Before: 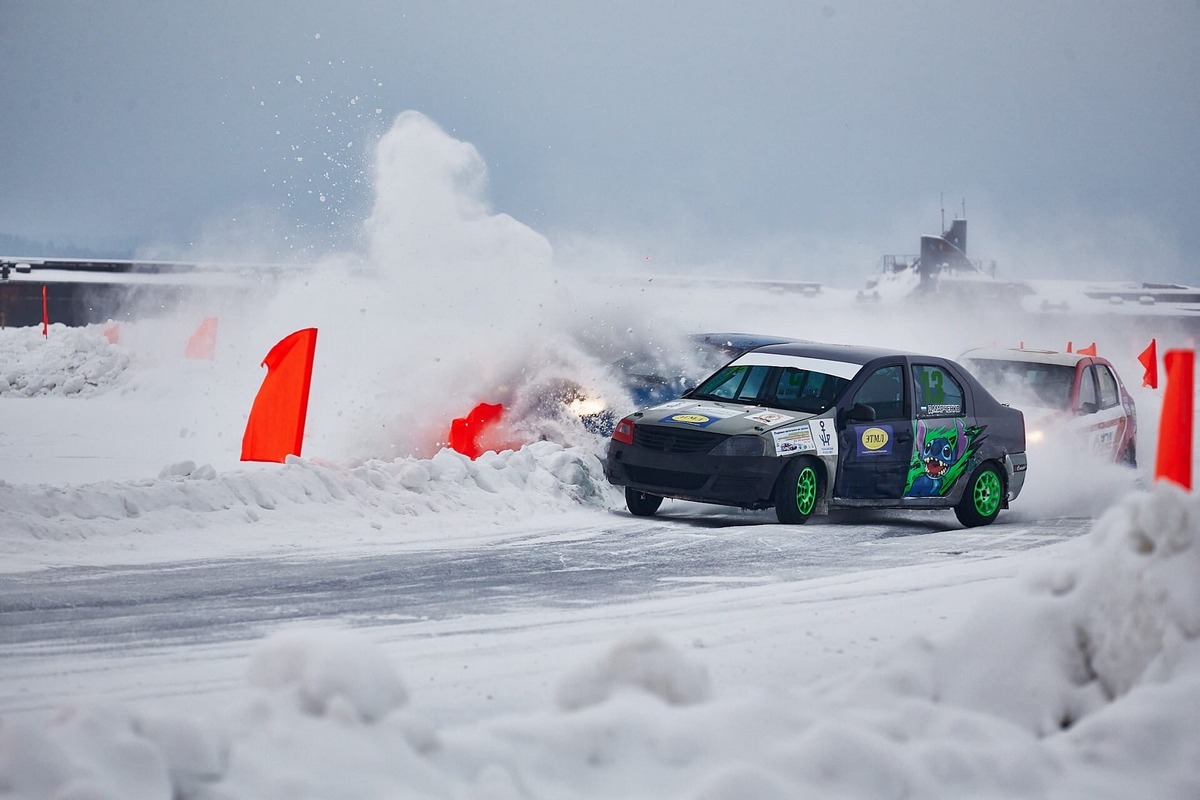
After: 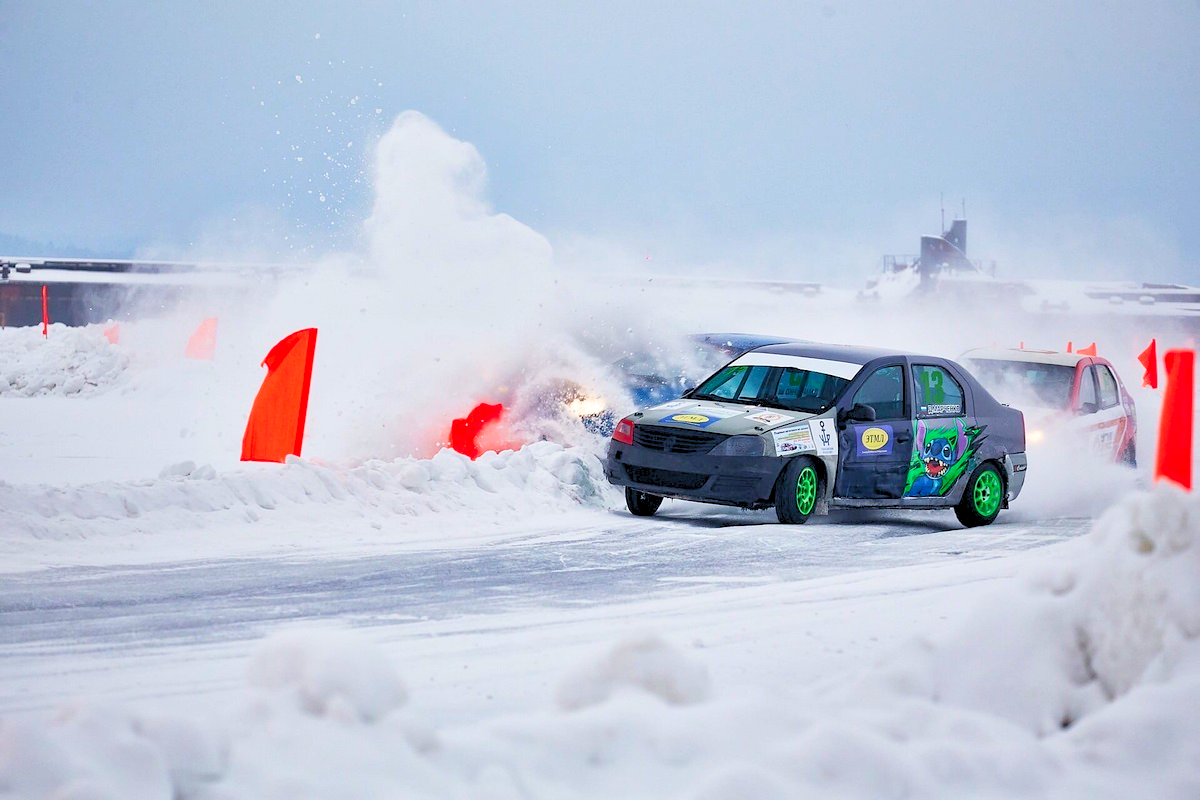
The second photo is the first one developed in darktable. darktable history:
velvia: on, module defaults
levels: gray 59.36%, levels [0.072, 0.414, 0.976]
